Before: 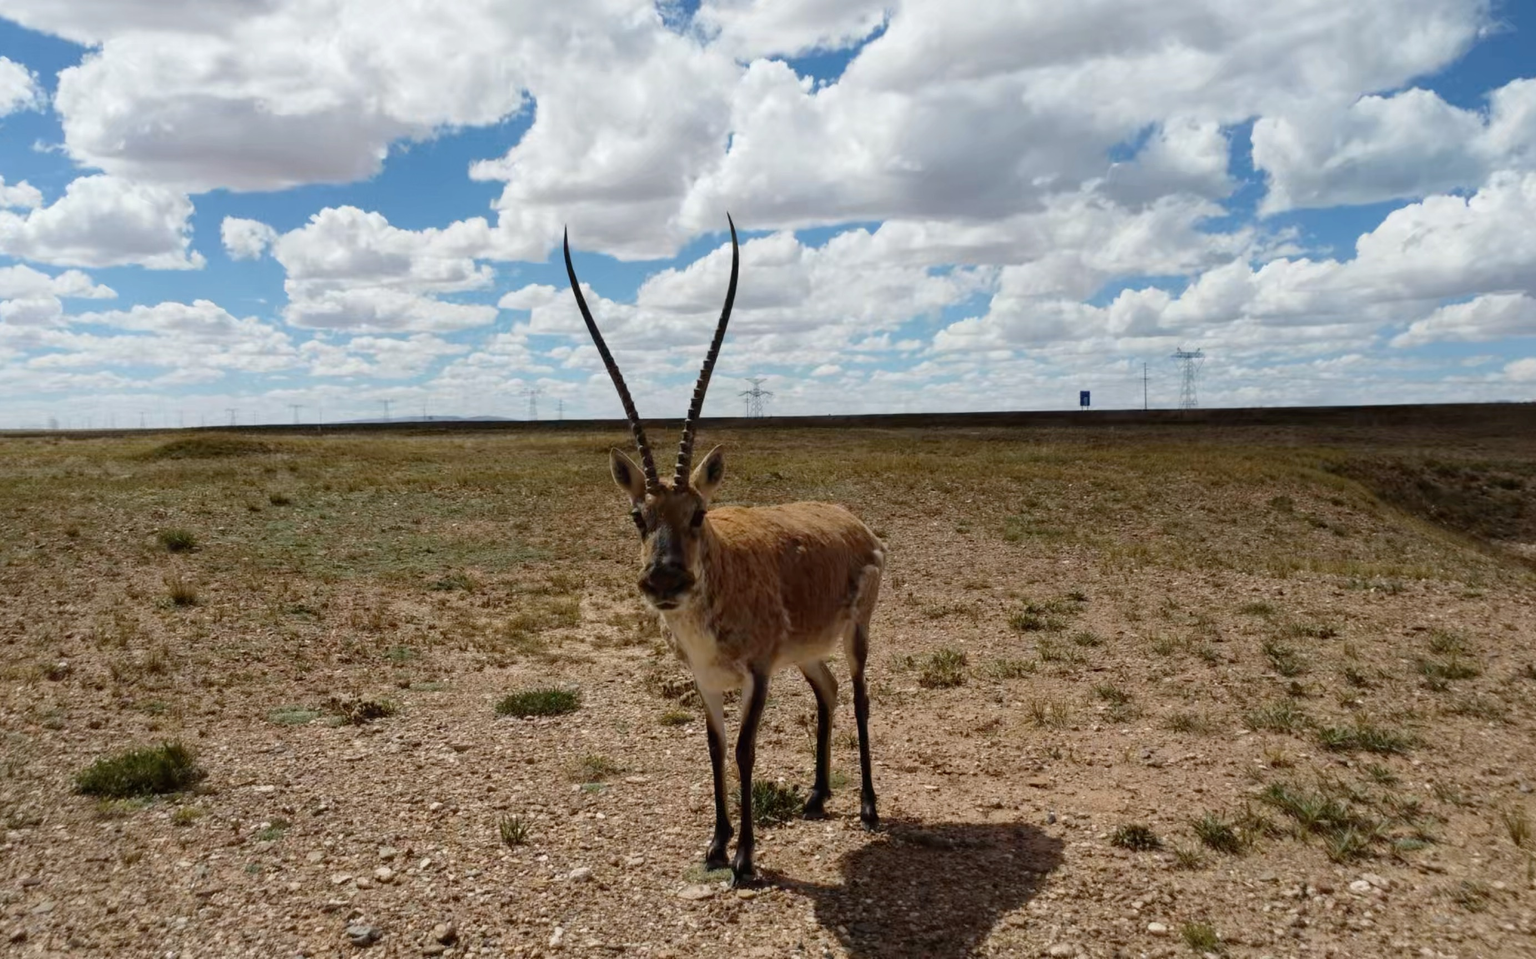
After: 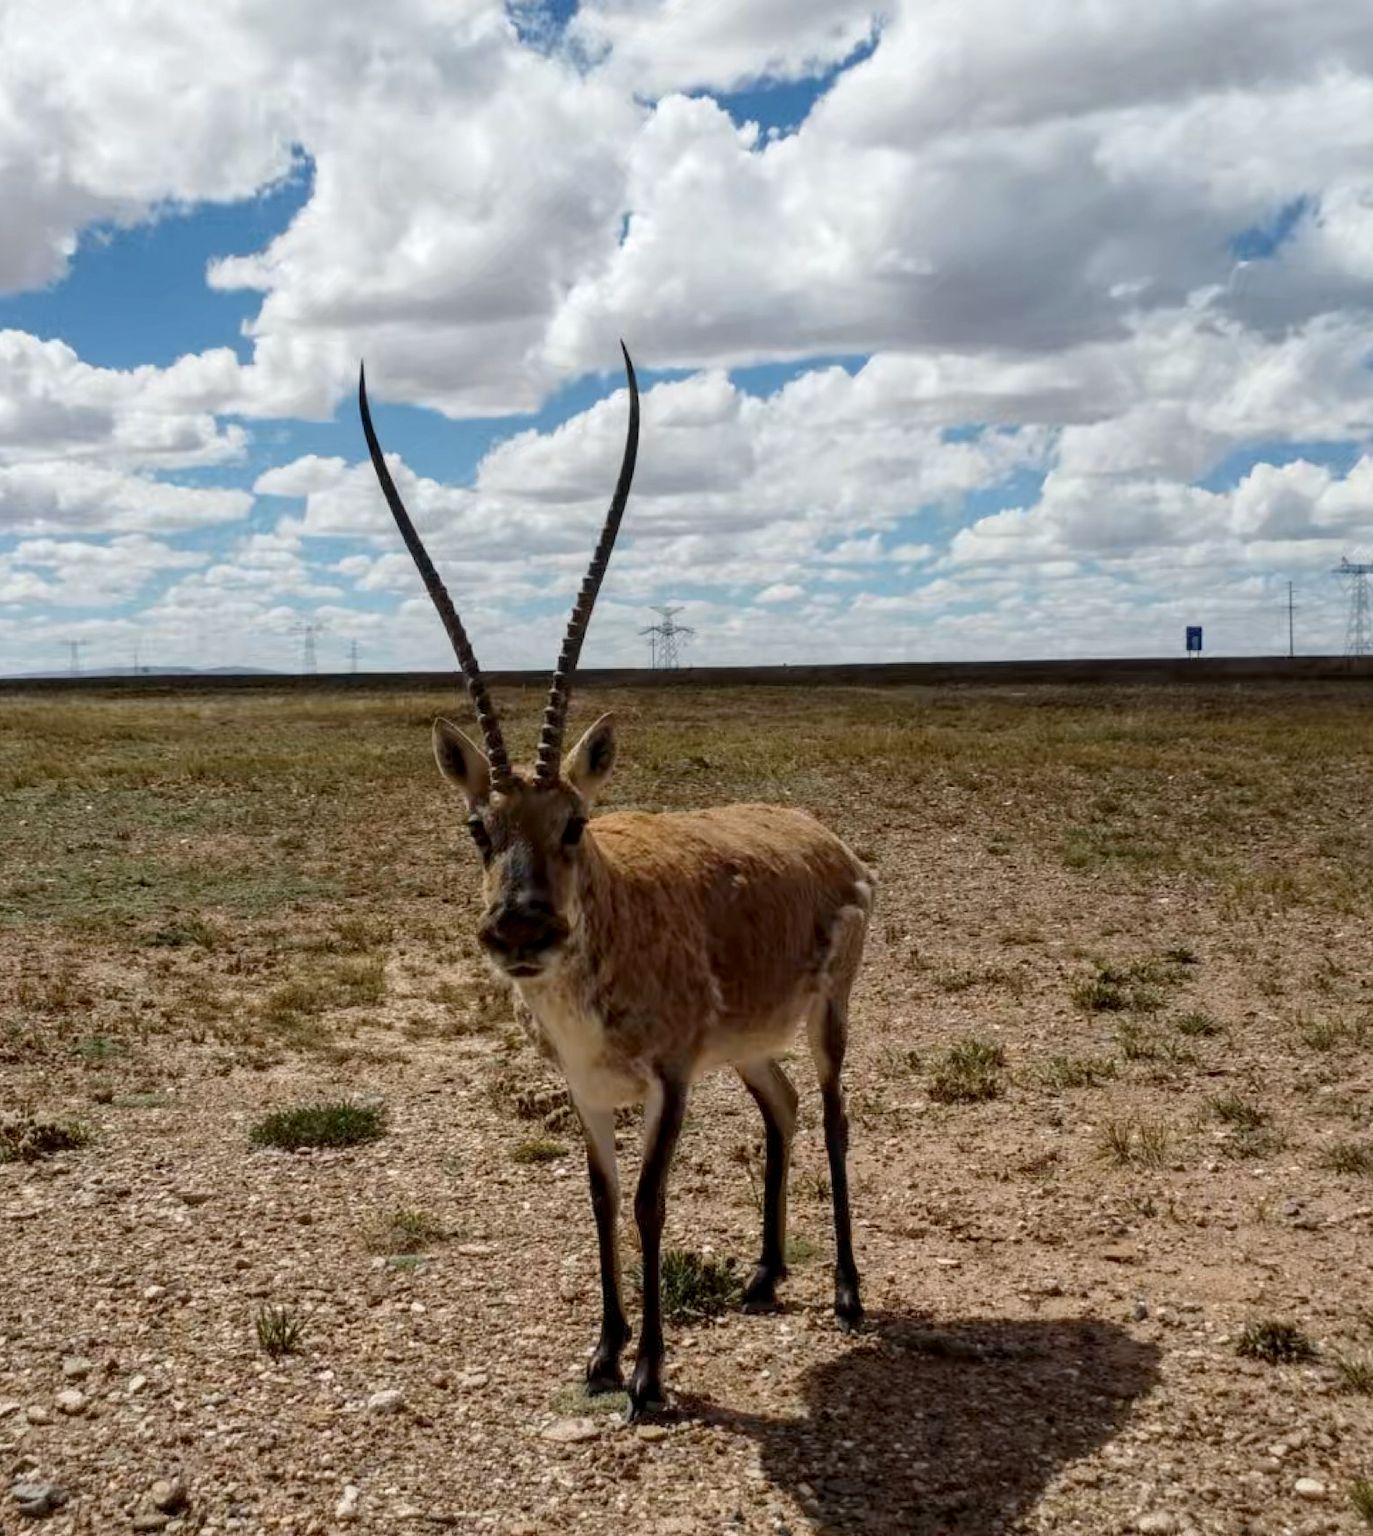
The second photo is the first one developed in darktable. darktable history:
crop: left 22.142%, right 22.024%, bottom 0.015%
local contrast: on, module defaults
